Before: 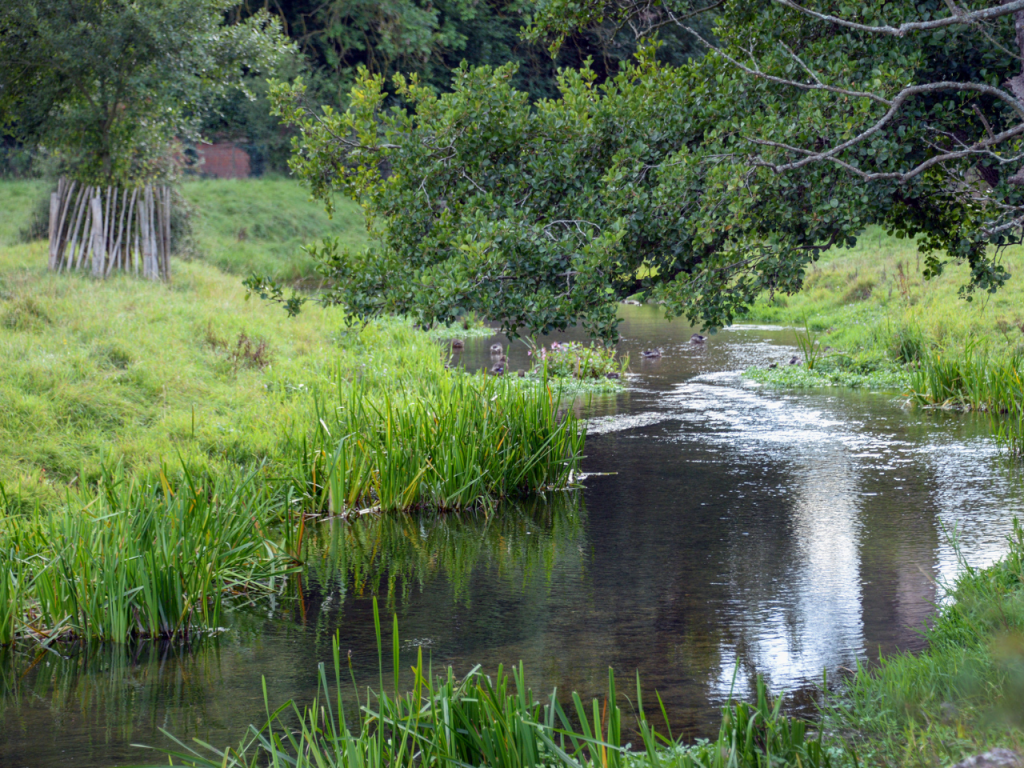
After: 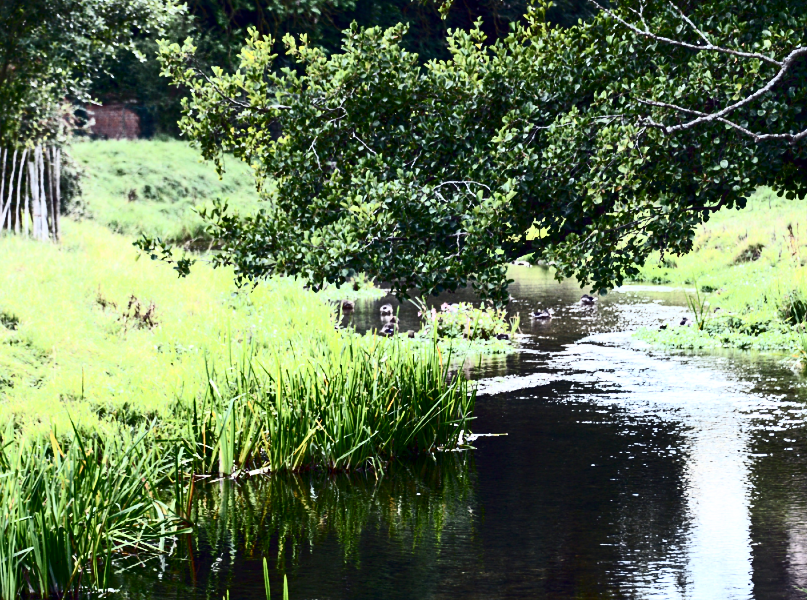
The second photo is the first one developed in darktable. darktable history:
crop and rotate: left 10.77%, top 5.1%, right 10.41%, bottom 16.76%
contrast brightness saturation: contrast 0.93, brightness 0.2
sharpen: amount 0.2
